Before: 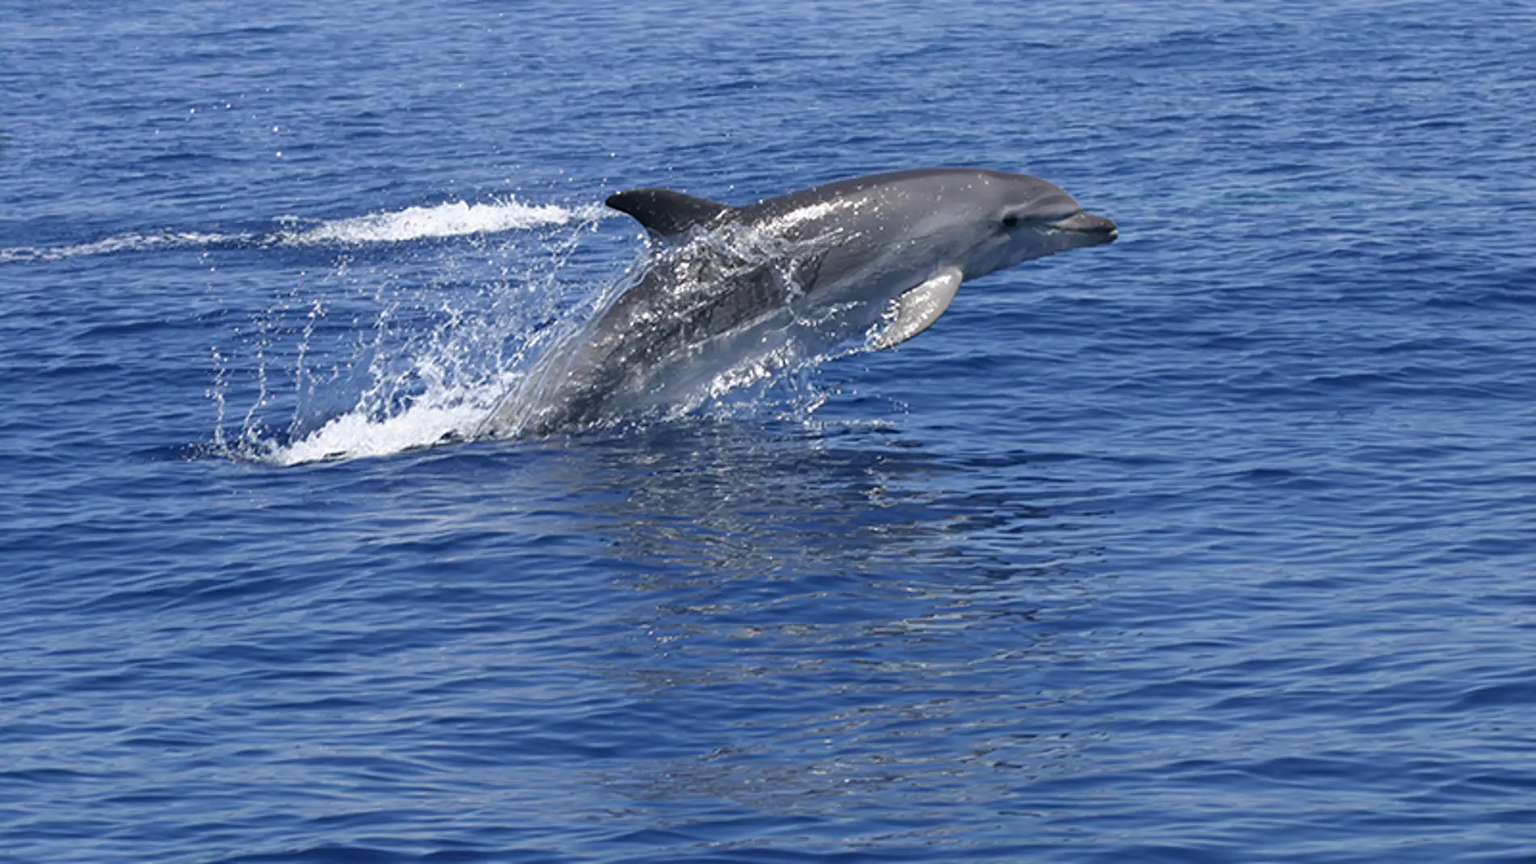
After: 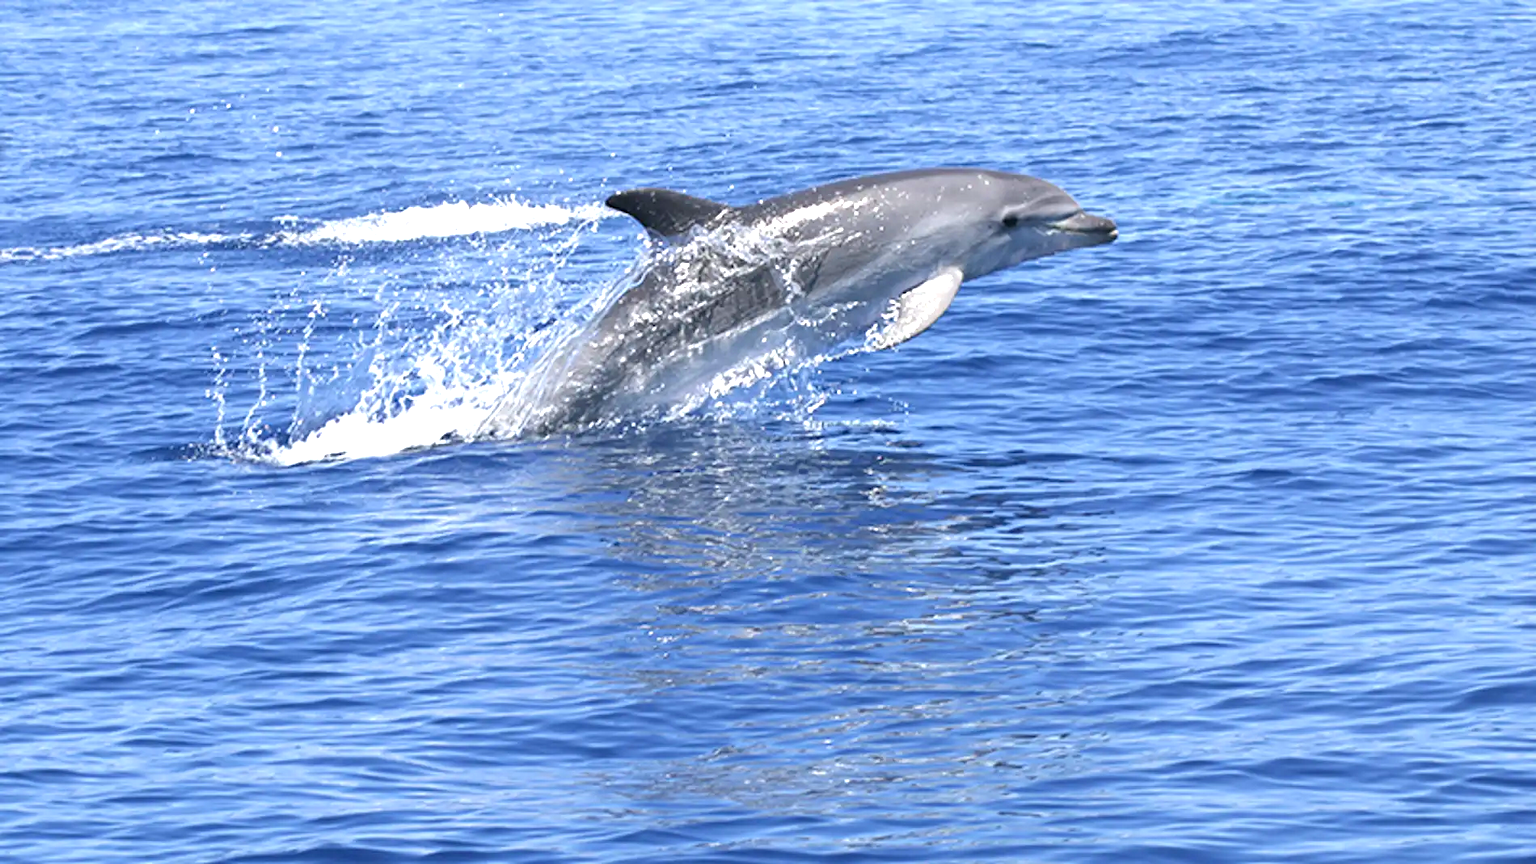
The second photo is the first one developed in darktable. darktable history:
exposure: exposure 1.218 EV, compensate exposure bias true, compensate highlight preservation false
